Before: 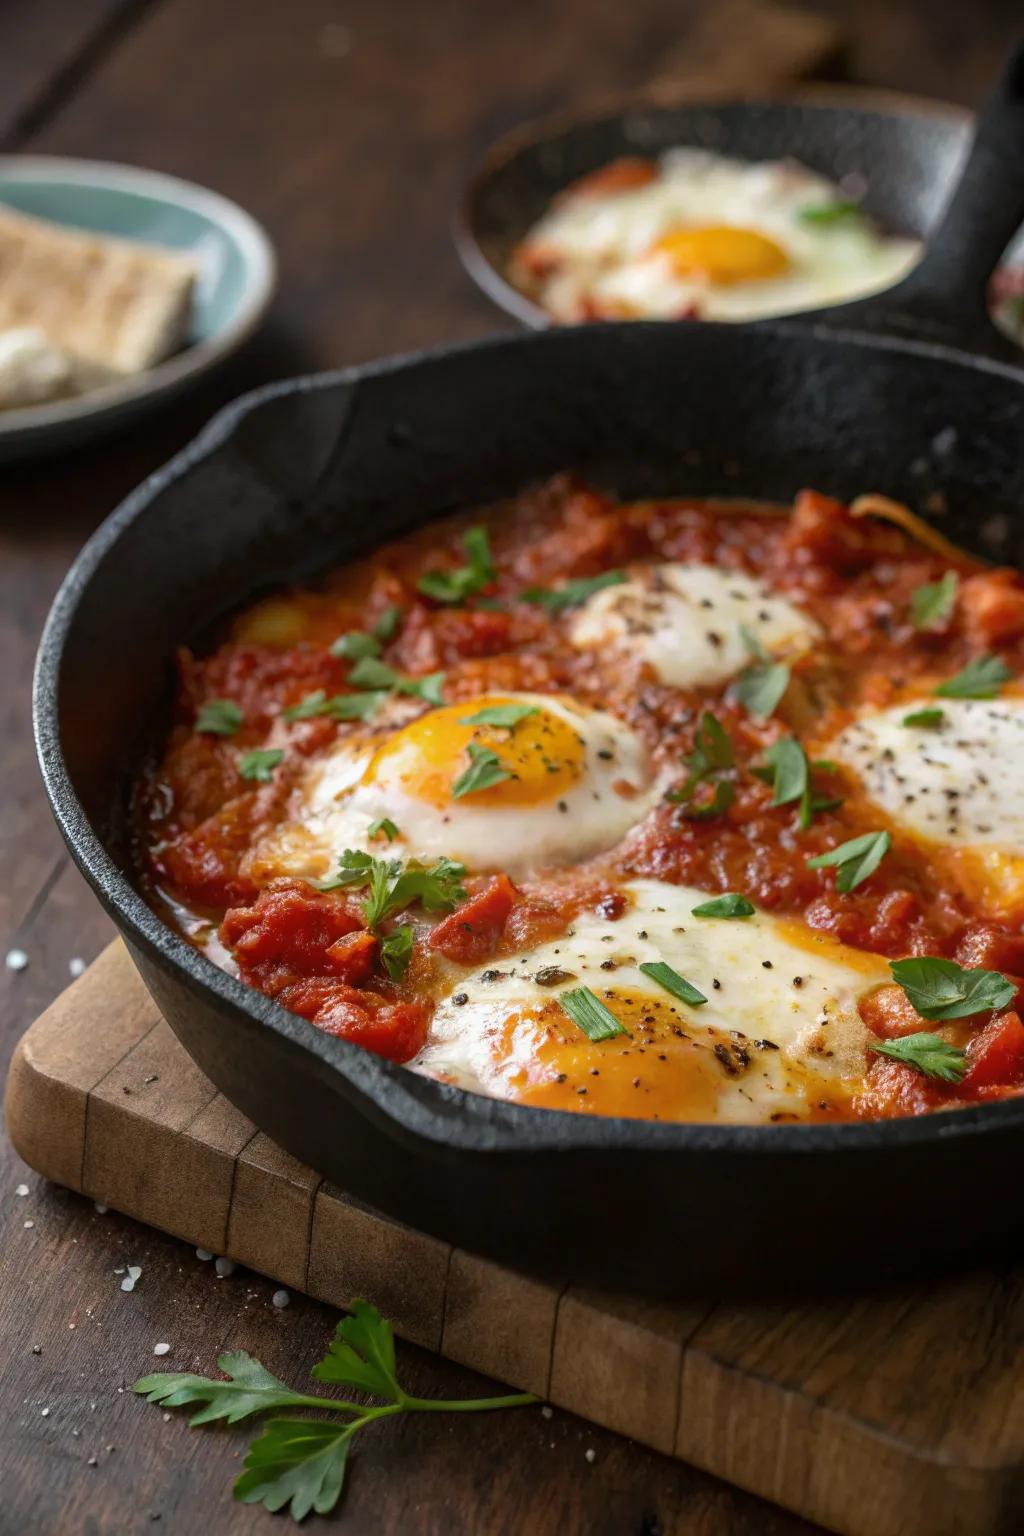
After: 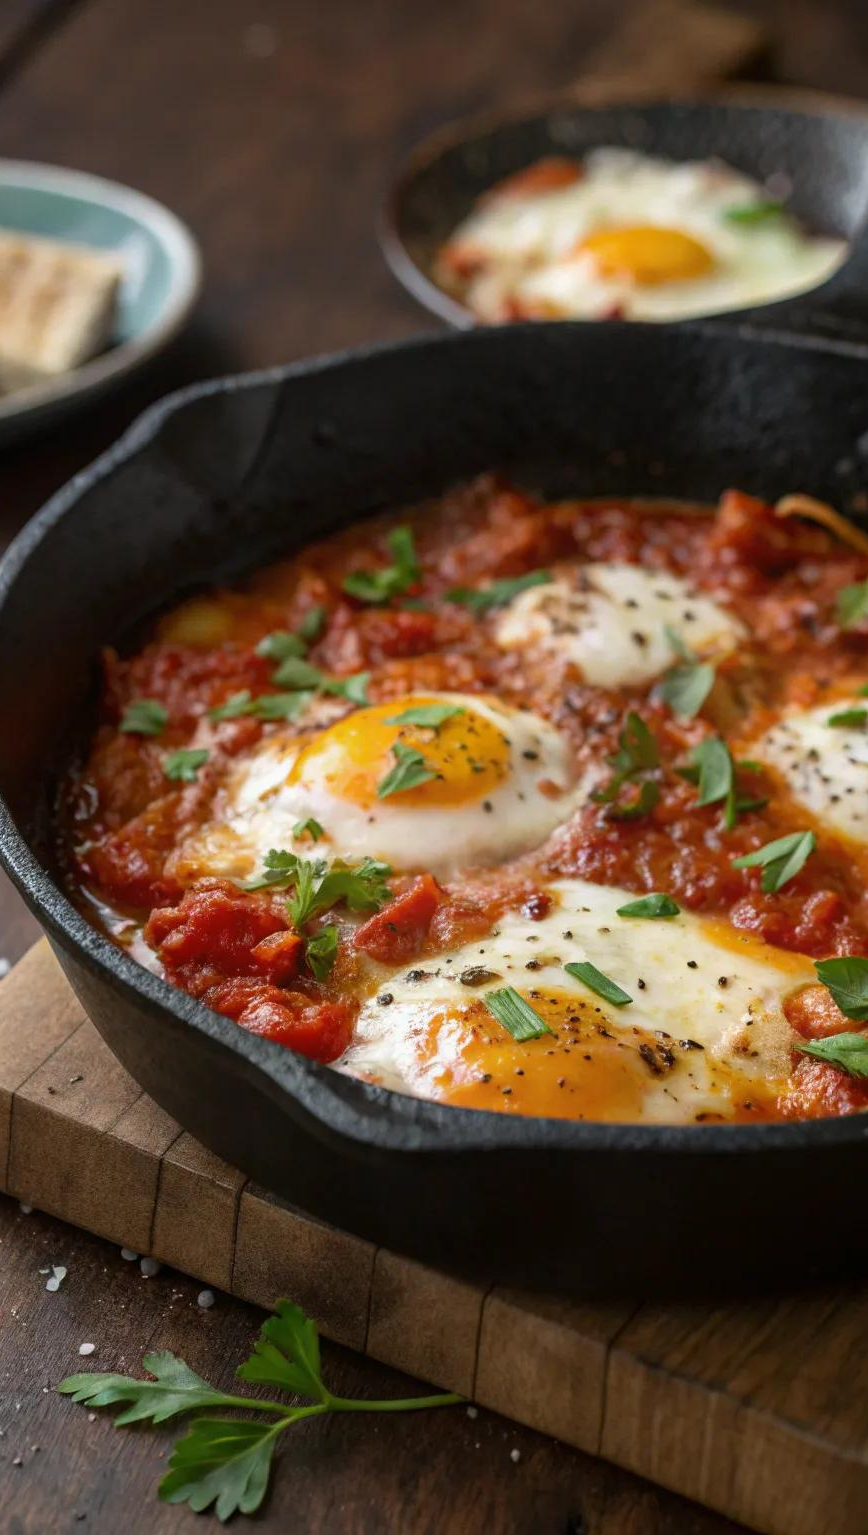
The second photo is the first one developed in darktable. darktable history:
crop: left 7.366%, right 7.819%
